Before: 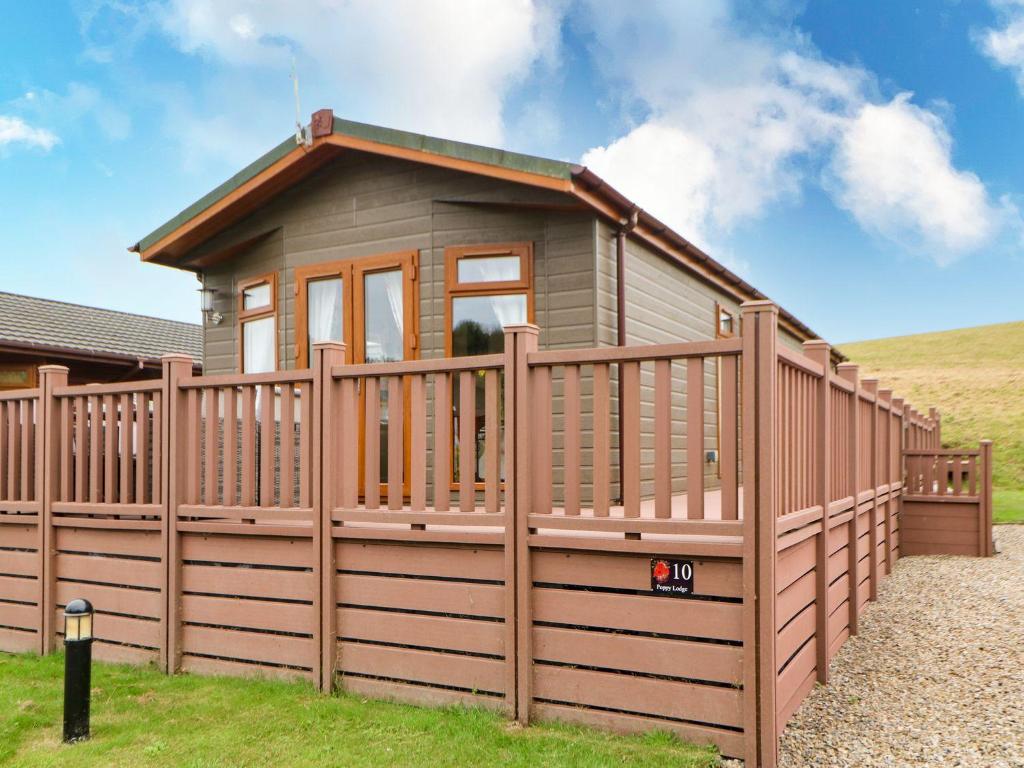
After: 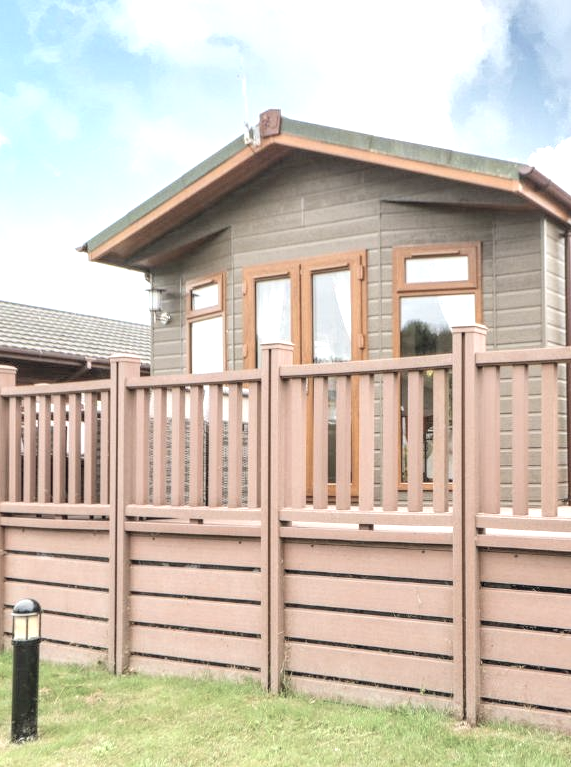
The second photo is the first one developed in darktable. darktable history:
contrast brightness saturation: brightness 0.187, saturation -0.494
crop: left 5.132%, right 39.043%
exposure: black level correction 0, exposure 0.69 EV, compensate highlight preservation false
local contrast: on, module defaults
